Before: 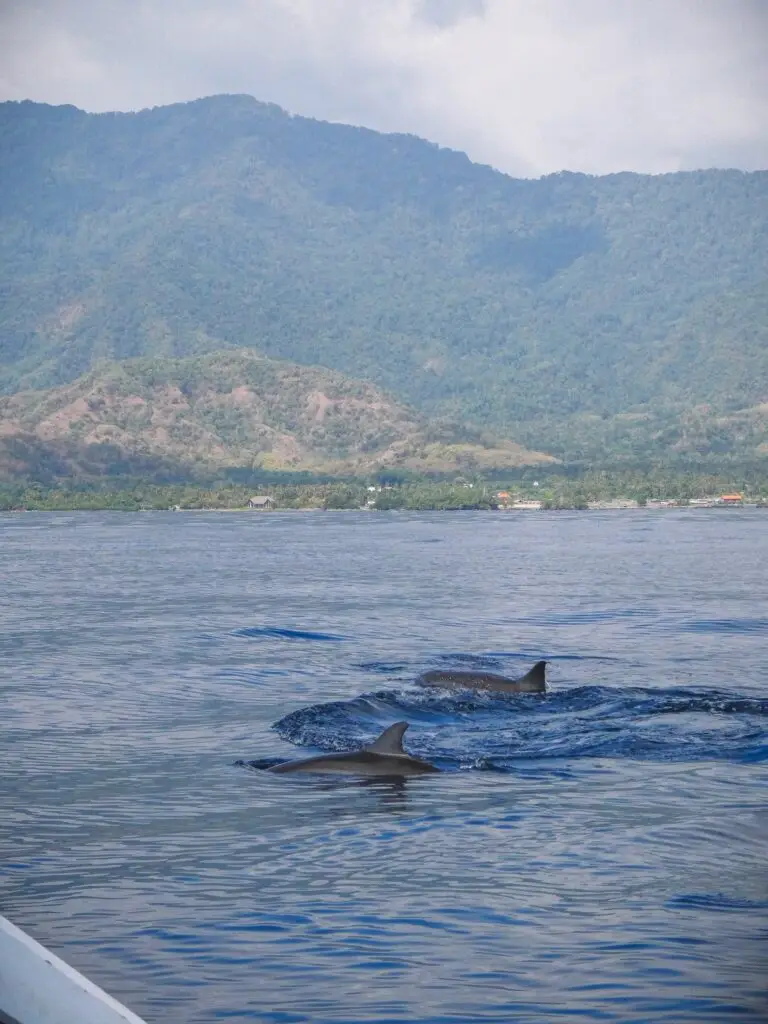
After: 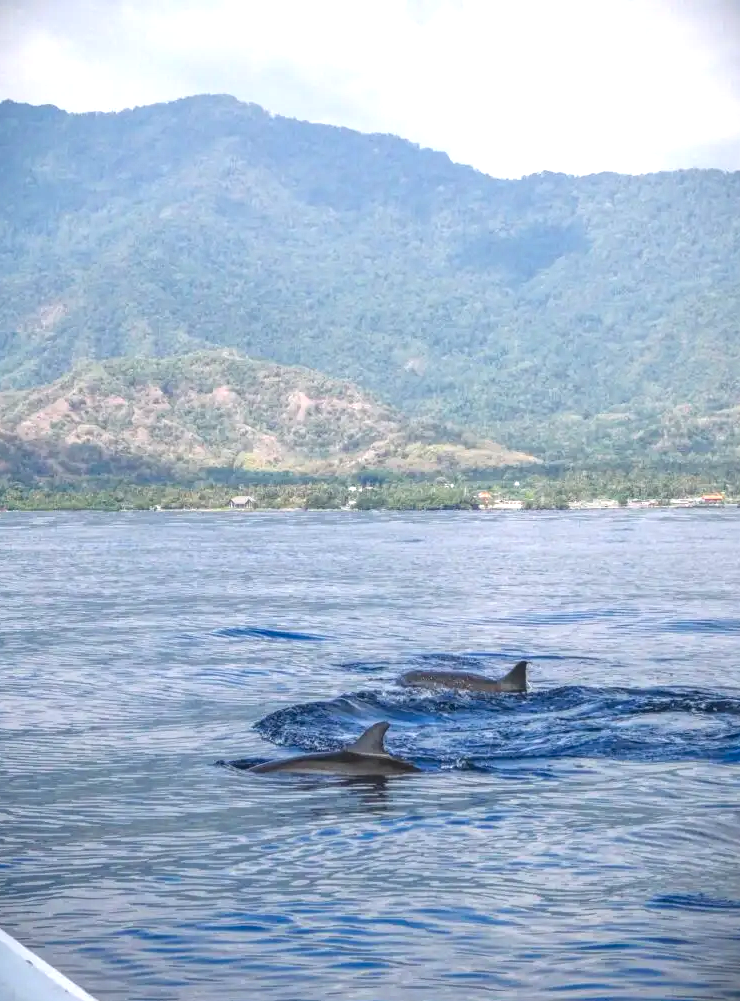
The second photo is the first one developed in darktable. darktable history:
crop and rotate: left 2.536%, right 1.107%, bottom 2.246%
local contrast: highlights 0%, shadows 0%, detail 133%
exposure: black level correction 0, exposure 0.7 EV, compensate exposure bias true, compensate highlight preservation false
